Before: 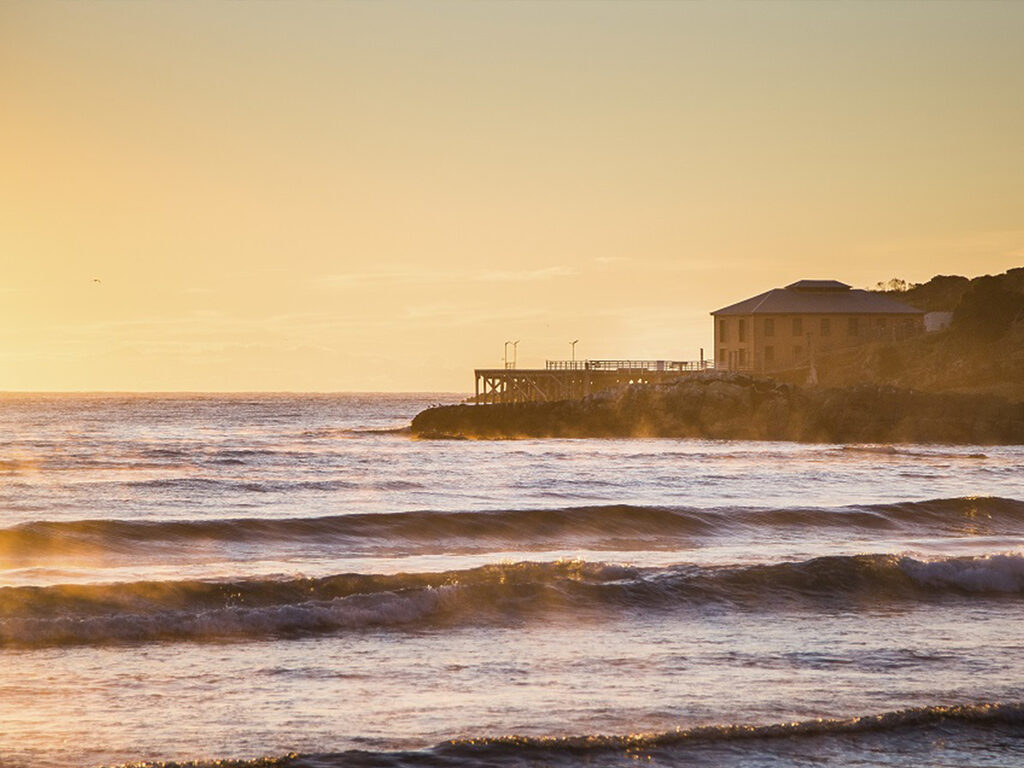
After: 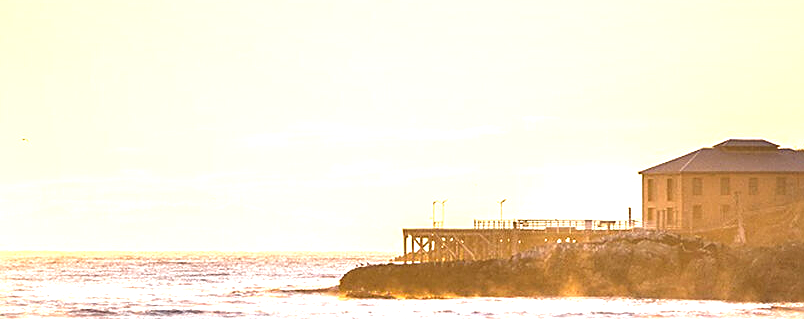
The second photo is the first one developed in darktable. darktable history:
crop: left 7.036%, top 18.398%, right 14.379%, bottom 40.043%
sharpen: on, module defaults
exposure: black level correction 0, exposure 1.45 EV, compensate exposure bias true, compensate highlight preservation false
